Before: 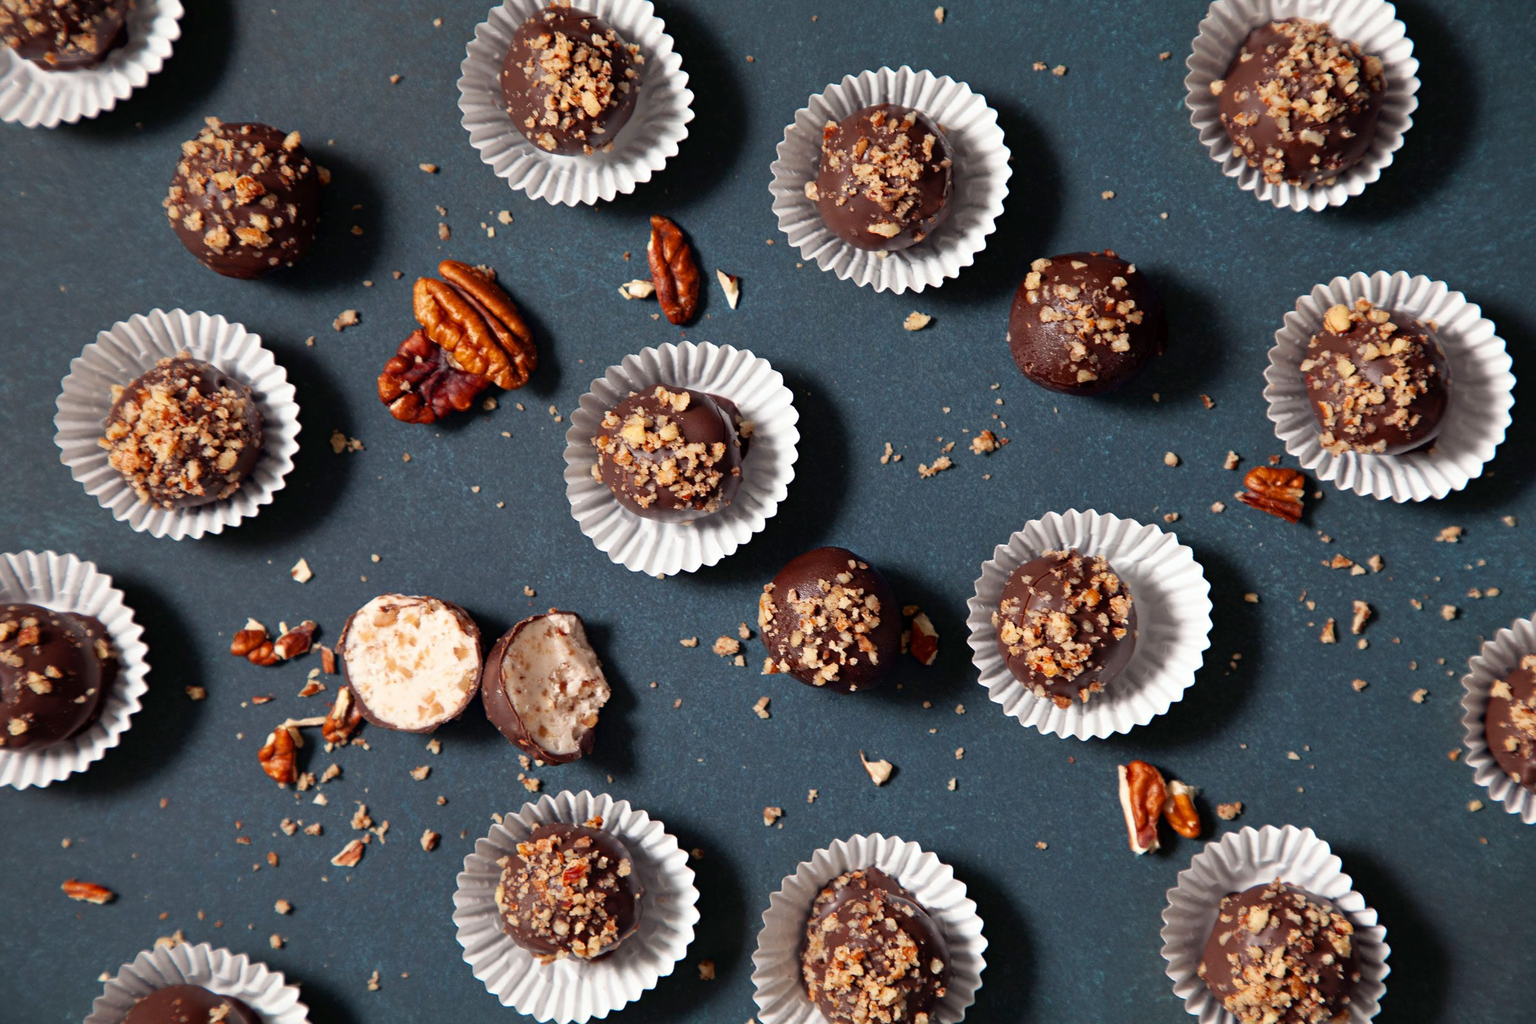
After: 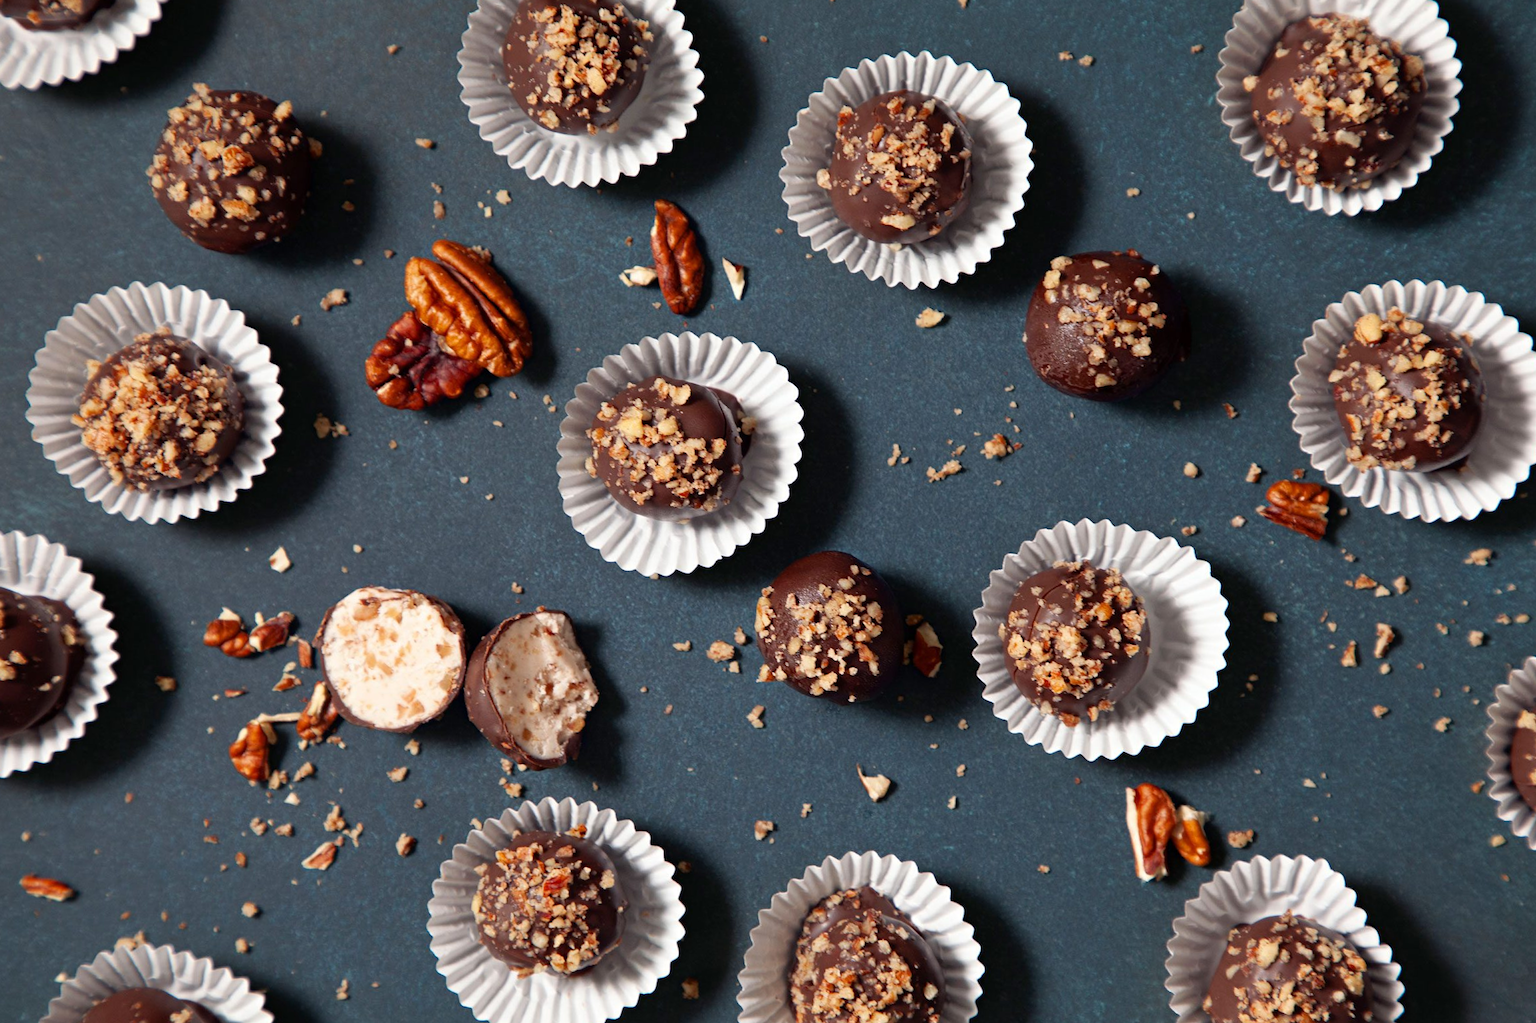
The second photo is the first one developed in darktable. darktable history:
crop and rotate: angle -1.69°
